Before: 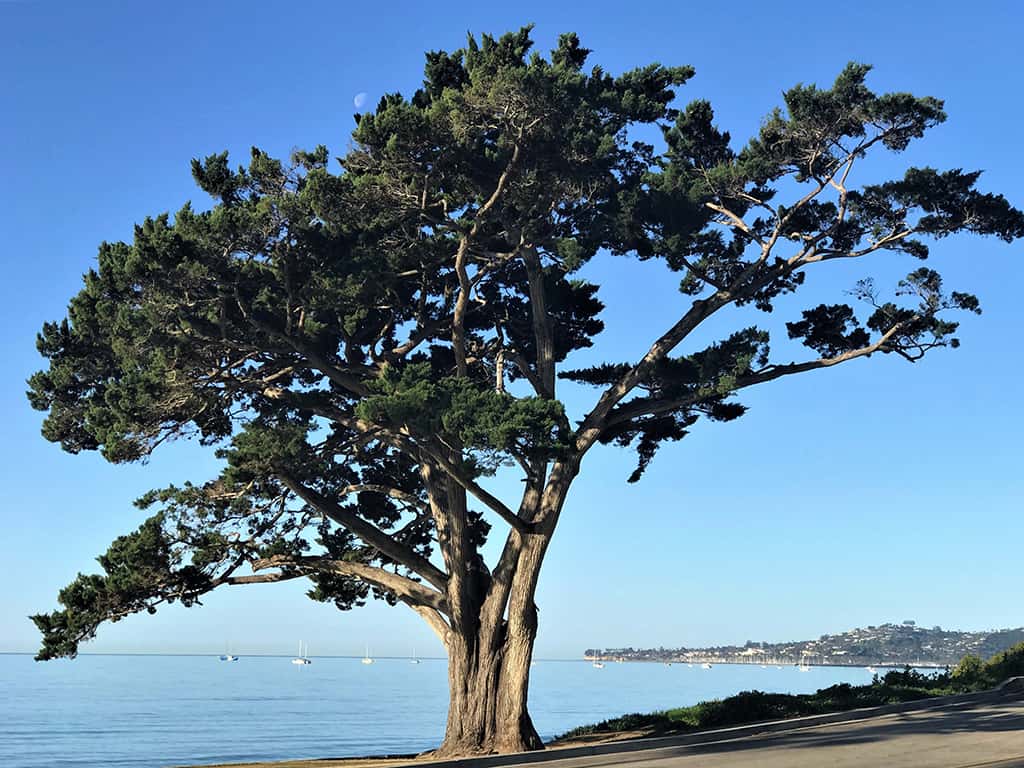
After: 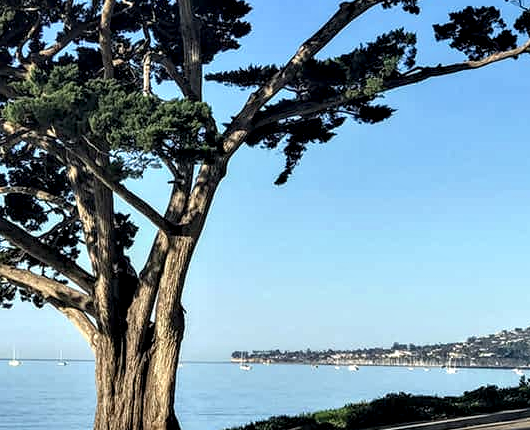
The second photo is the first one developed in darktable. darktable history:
crop: left 34.479%, top 38.822%, right 13.718%, bottom 5.172%
local contrast: highlights 60%, shadows 60%, detail 160%
